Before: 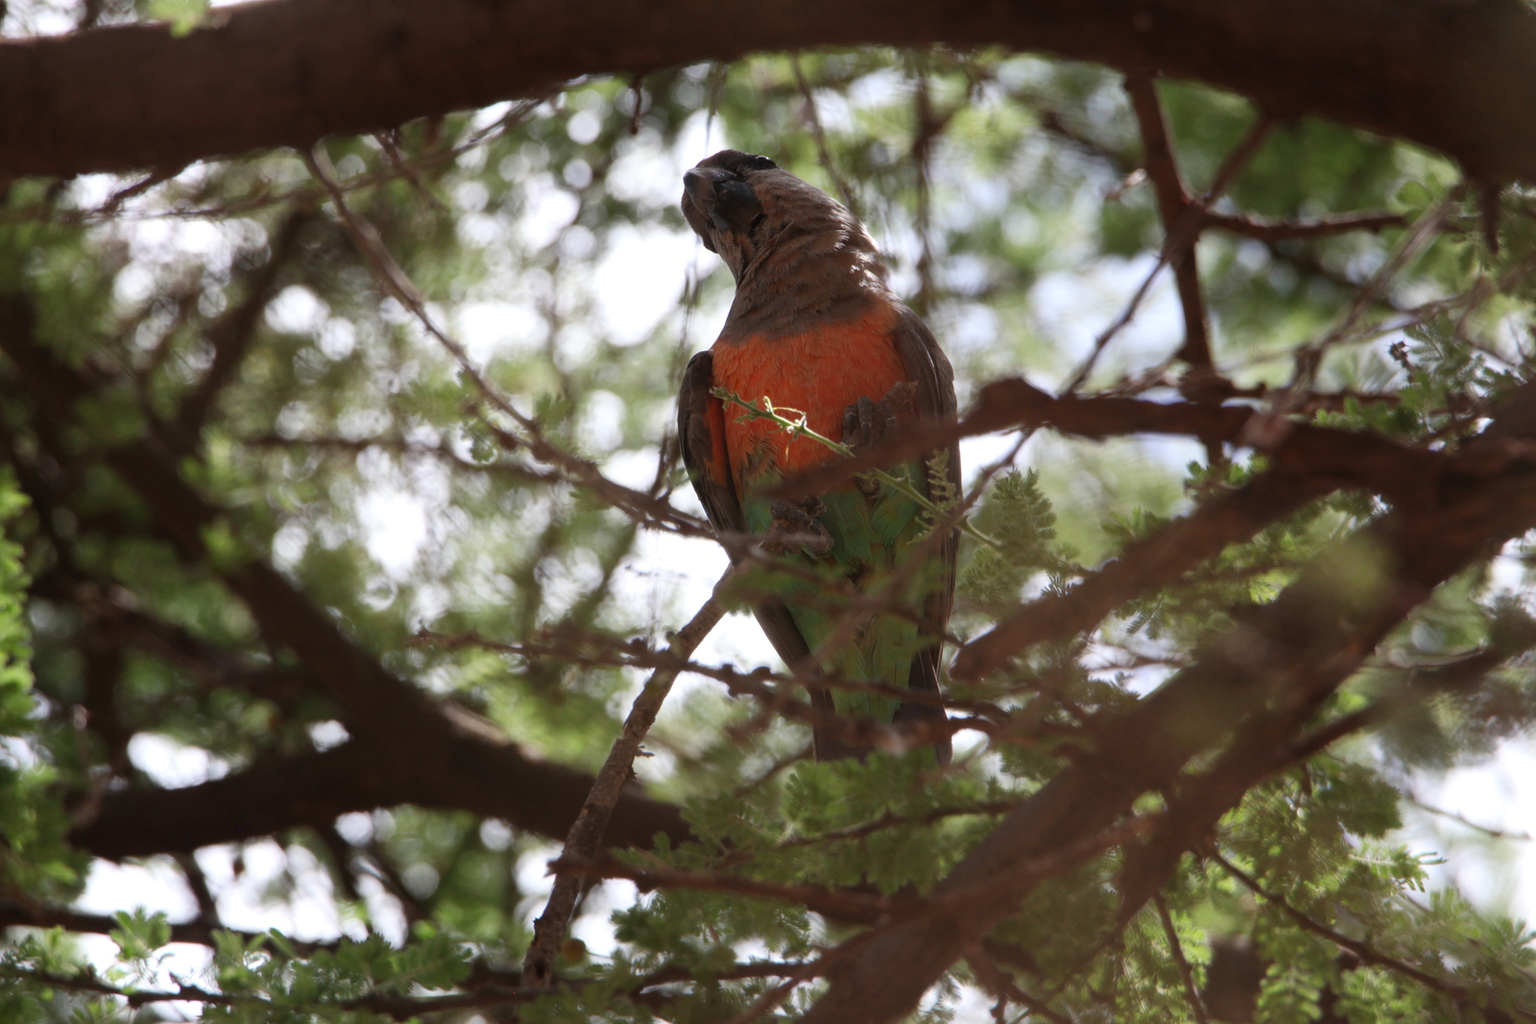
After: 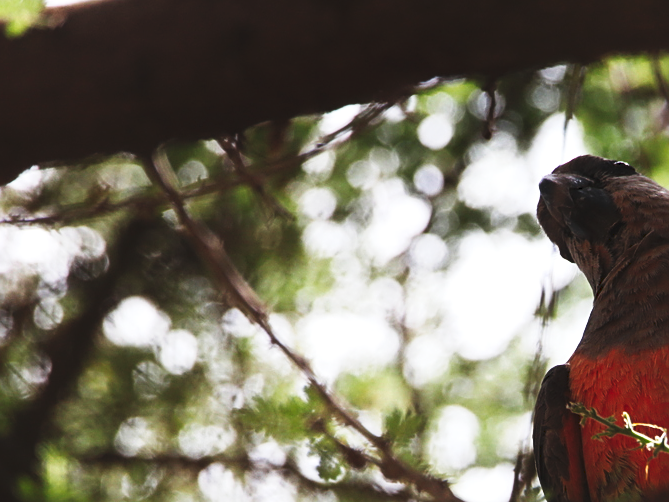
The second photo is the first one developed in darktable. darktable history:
sharpen: on, module defaults
tone curve: curves: ch0 [(0, 0) (0.003, 0.06) (0.011, 0.059) (0.025, 0.065) (0.044, 0.076) (0.069, 0.088) (0.1, 0.102) (0.136, 0.116) (0.177, 0.137) (0.224, 0.169) (0.277, 0.214) (0.335, 0.271) (0.399, 0.356) (0.468, 0.459) (0.543, 0.579) (0.623, 0.705) (0.709, 0.823) (0.801, 0.918) (0.898, 0.963) (1, 1)], preserve colors none
crop and rotate: left 10.837%, top 0.096%, right 47.302%, bottom 52.837%
tone equalizer: edges refinement/feathering 500, mask exposure compensation -1.57 EV, preserve details no
